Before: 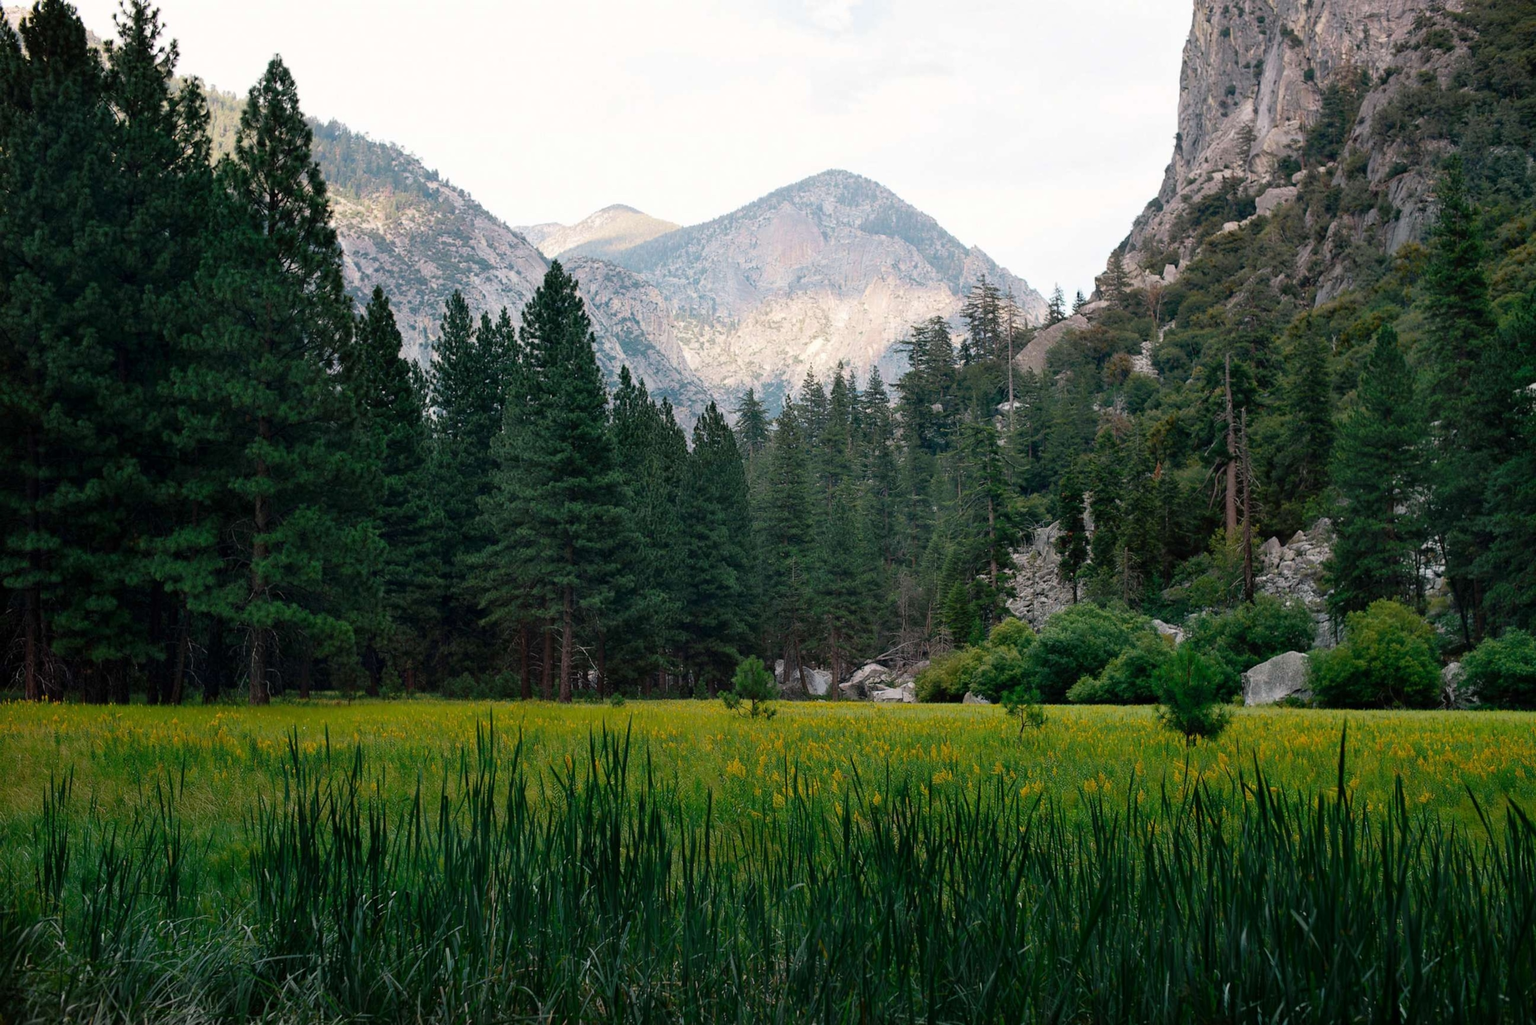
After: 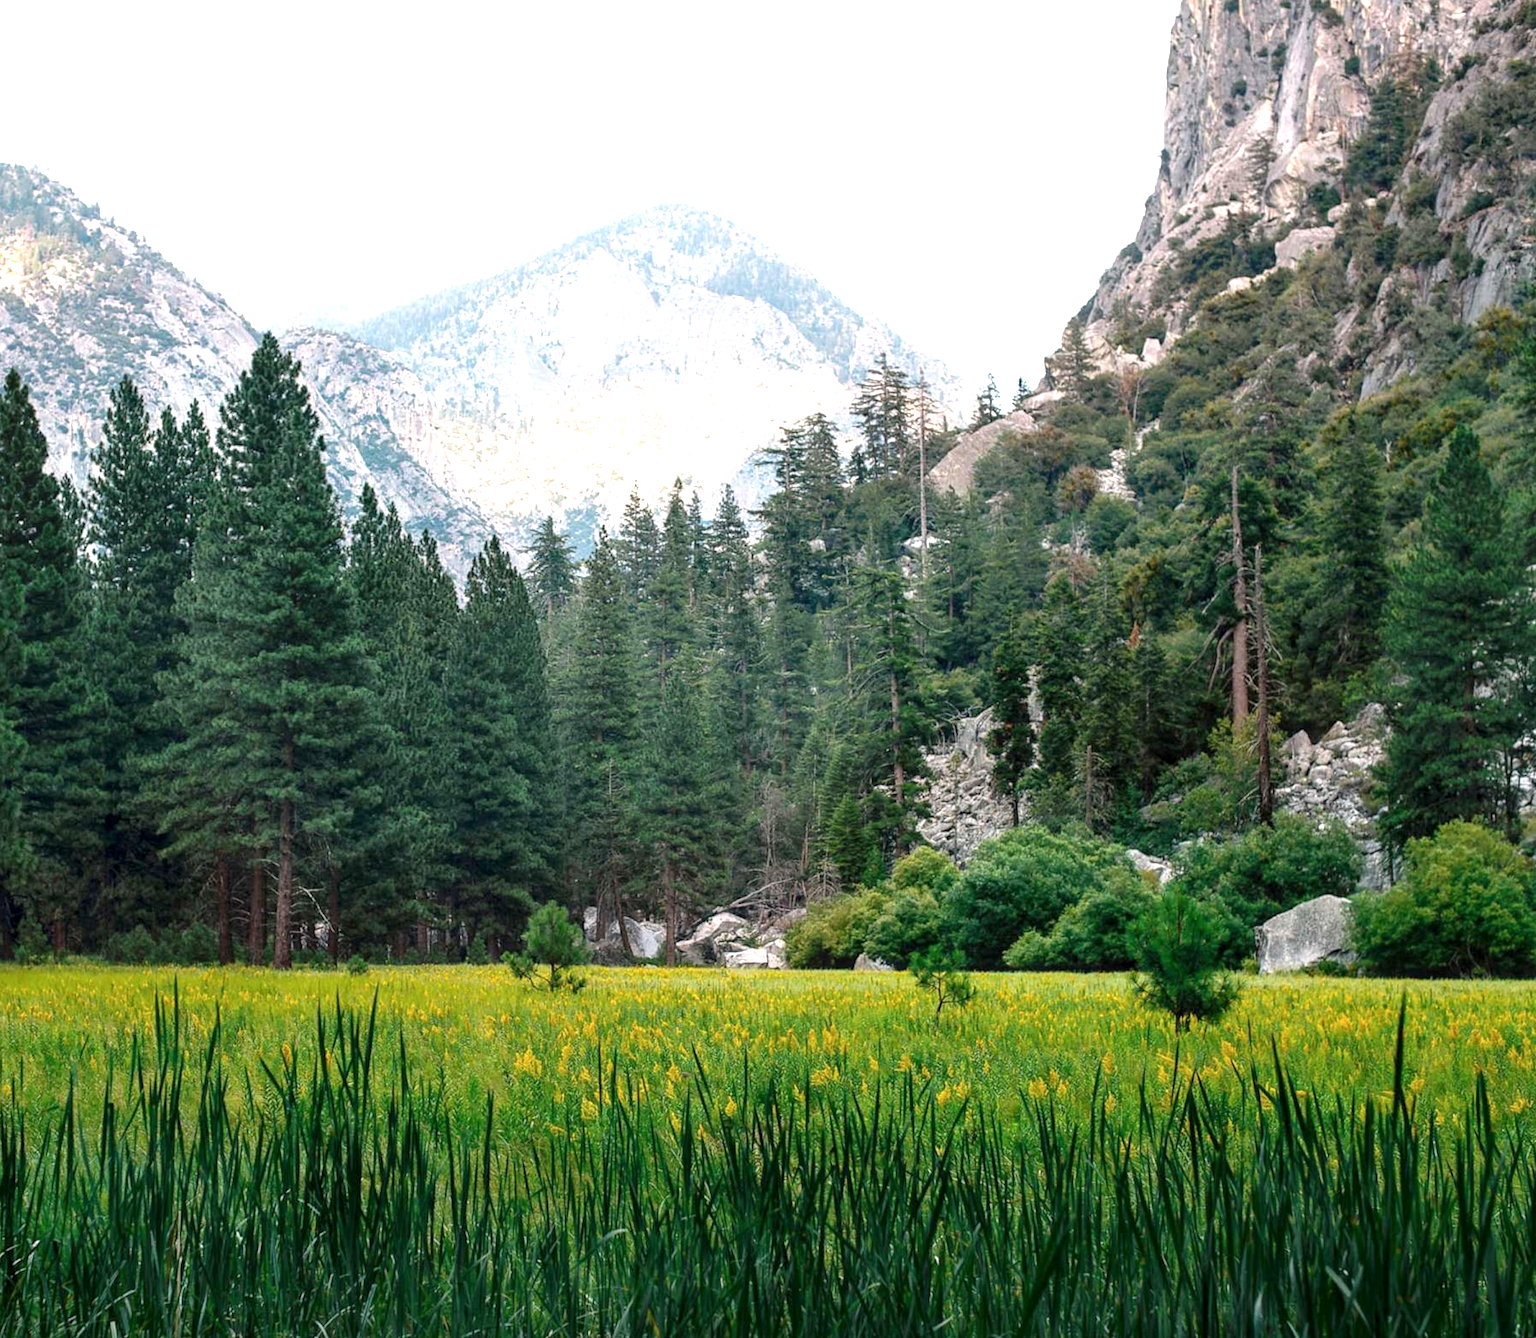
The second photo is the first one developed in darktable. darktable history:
crop and rotate: left 24.034%, top 2.838%, right 6.406%, bottom 6.299%
local contrast: on, module defaults
exposure: black level correction 0, exposure 1 EV, compensate exposure bias true, compensate highlight preservation false
